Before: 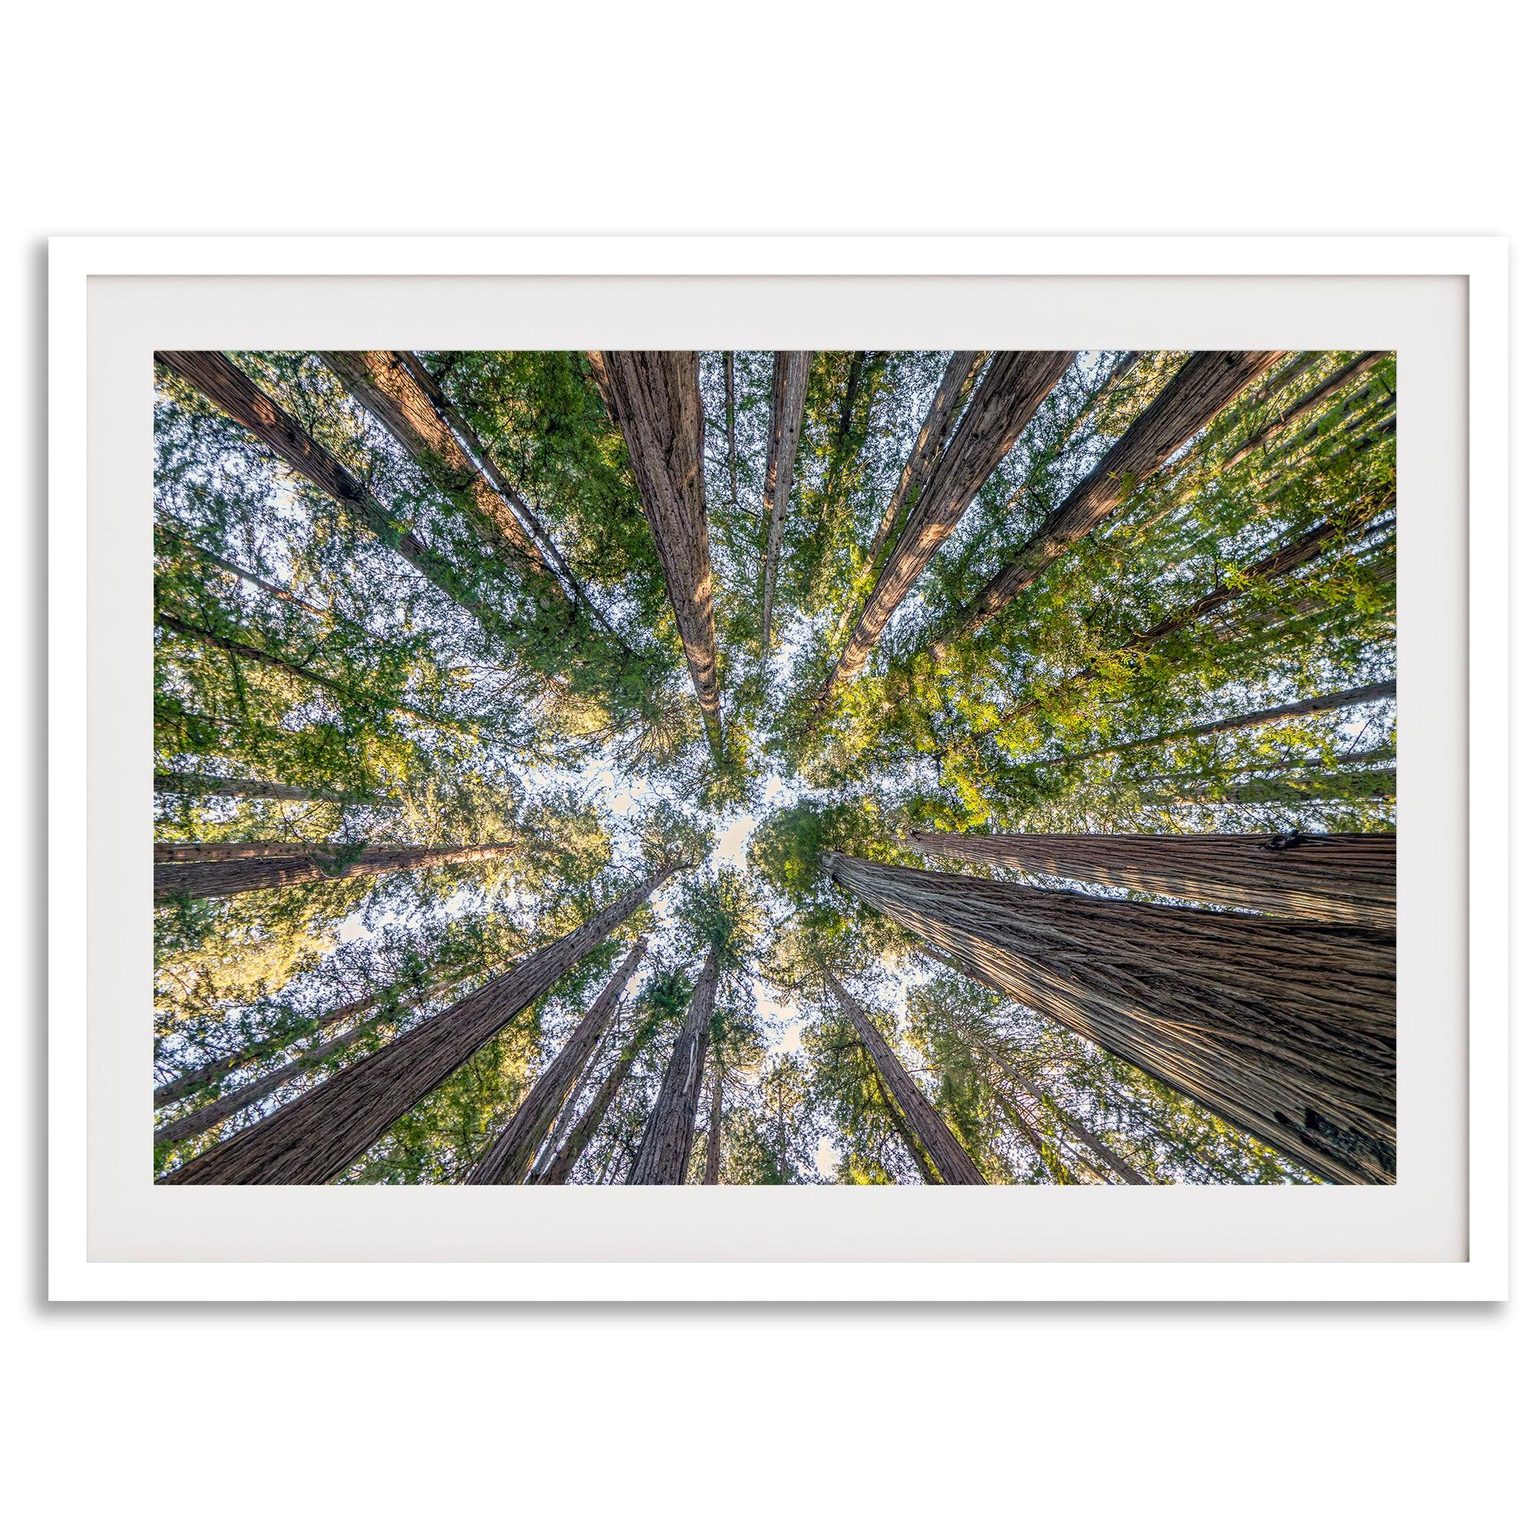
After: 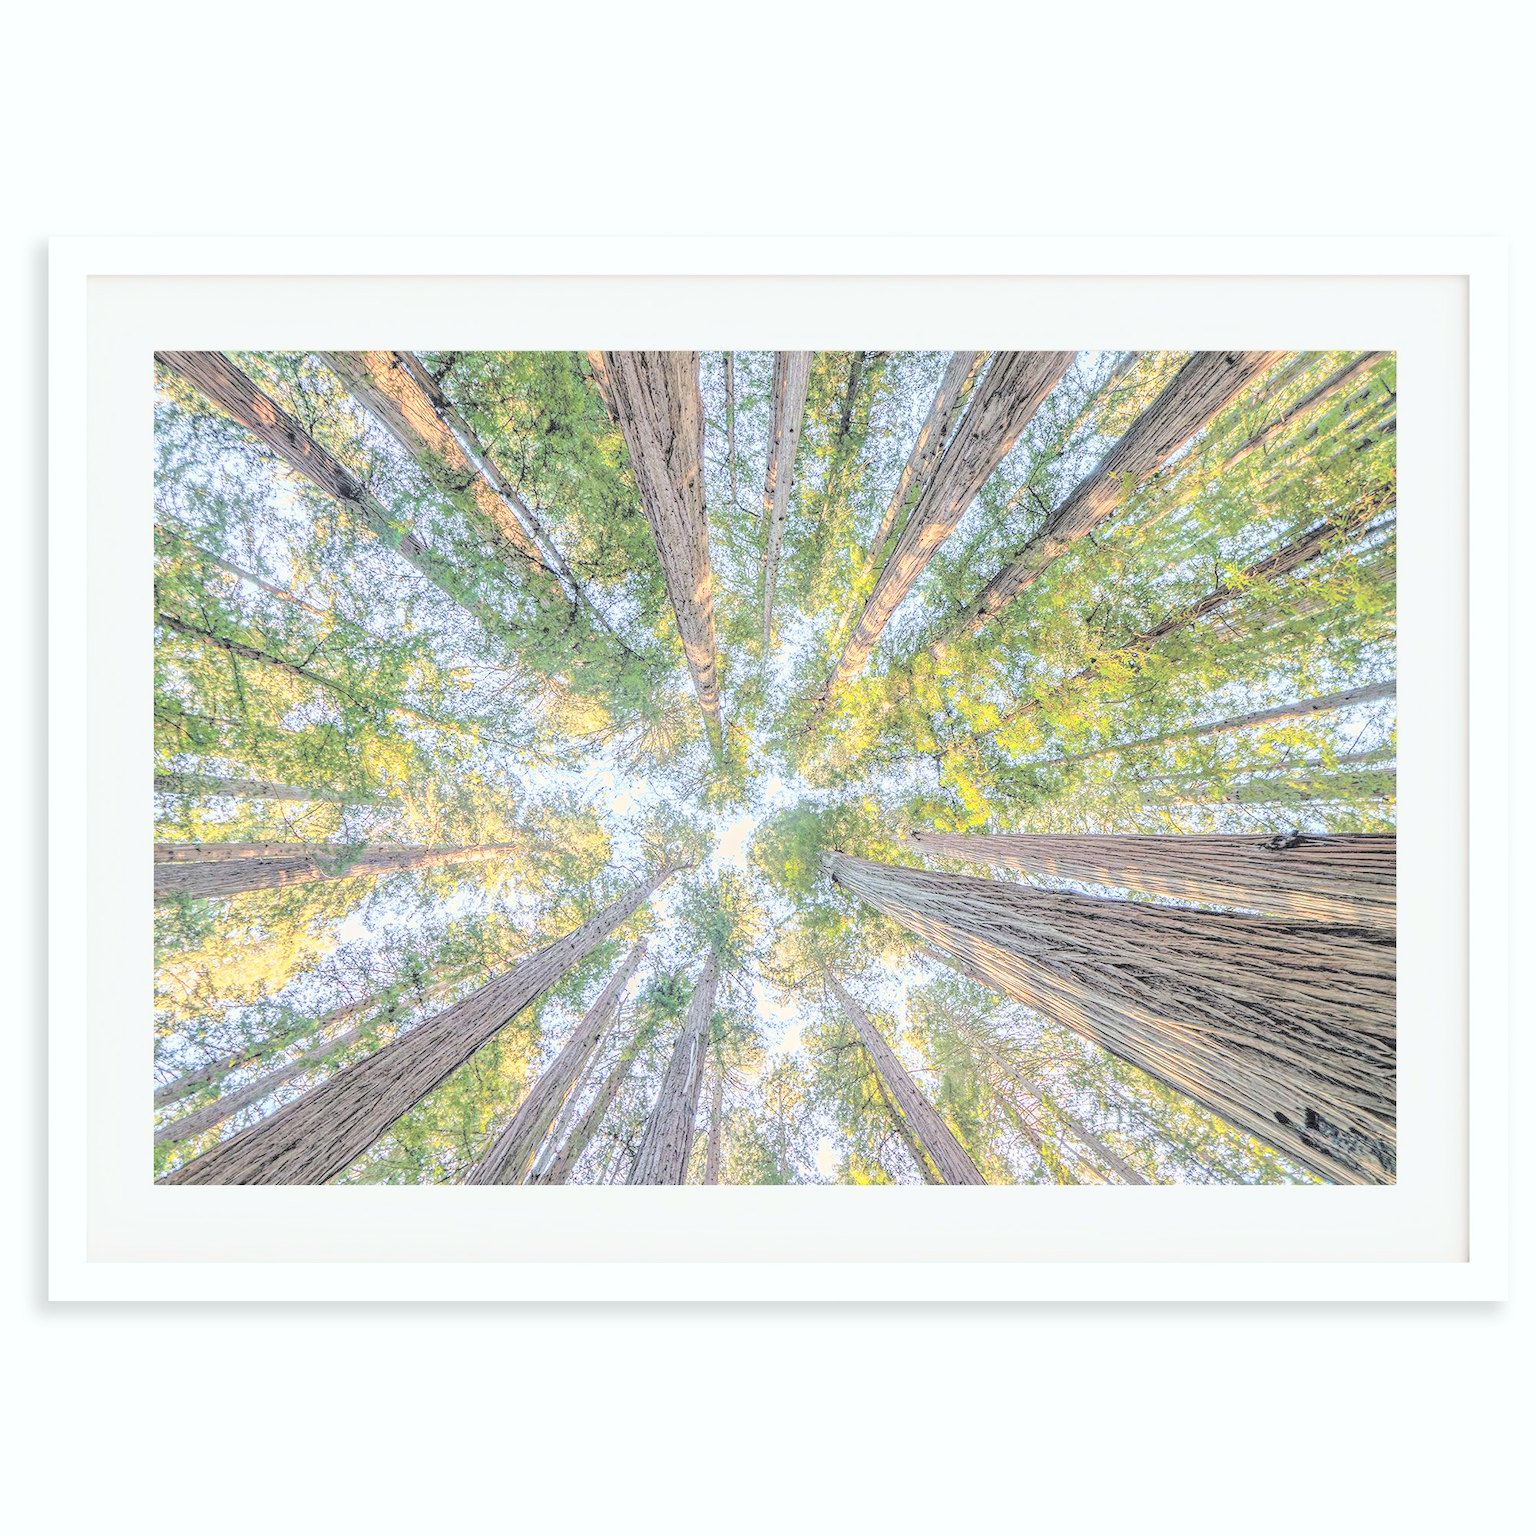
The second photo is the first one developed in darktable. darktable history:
contrast brightness saturation: brightness 1
white balance: red 0.978, blue 0.999
